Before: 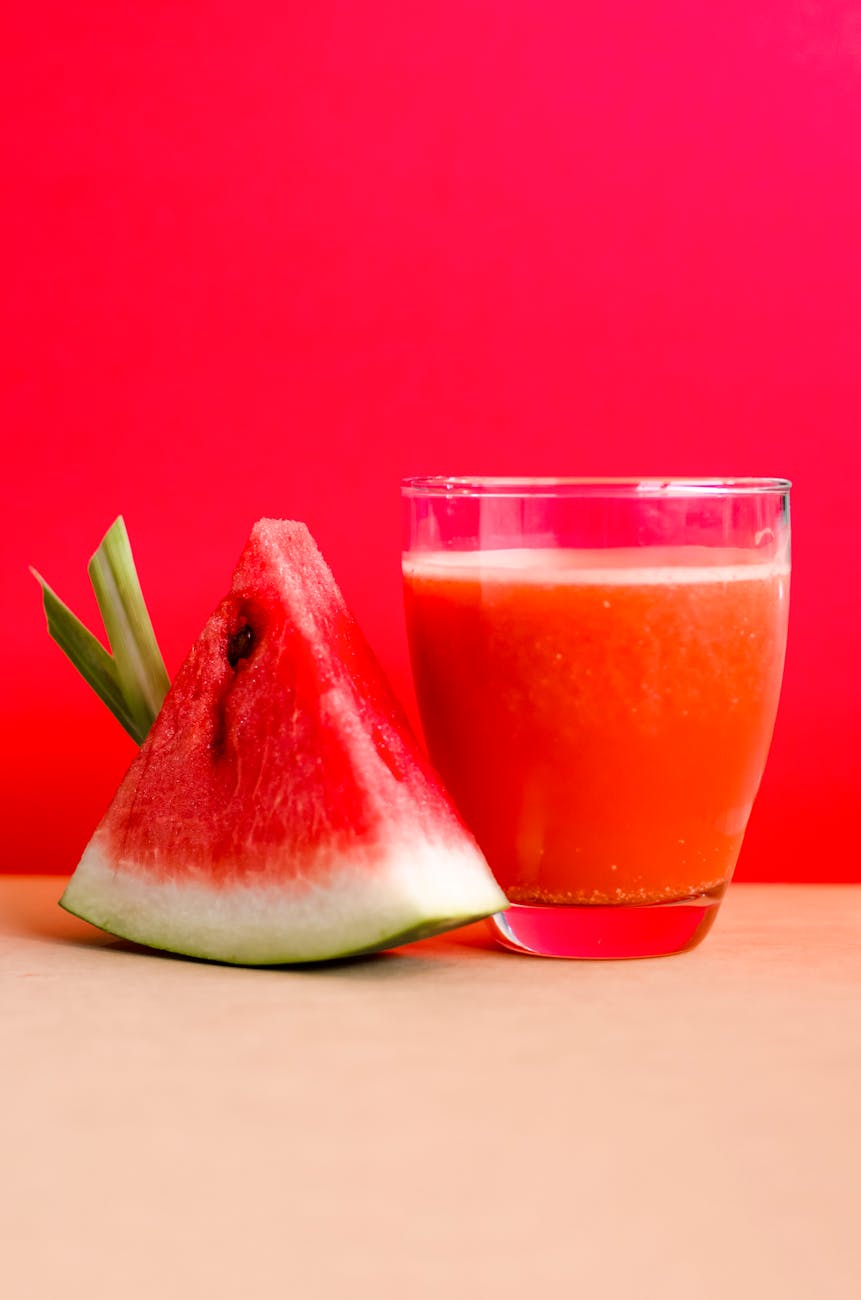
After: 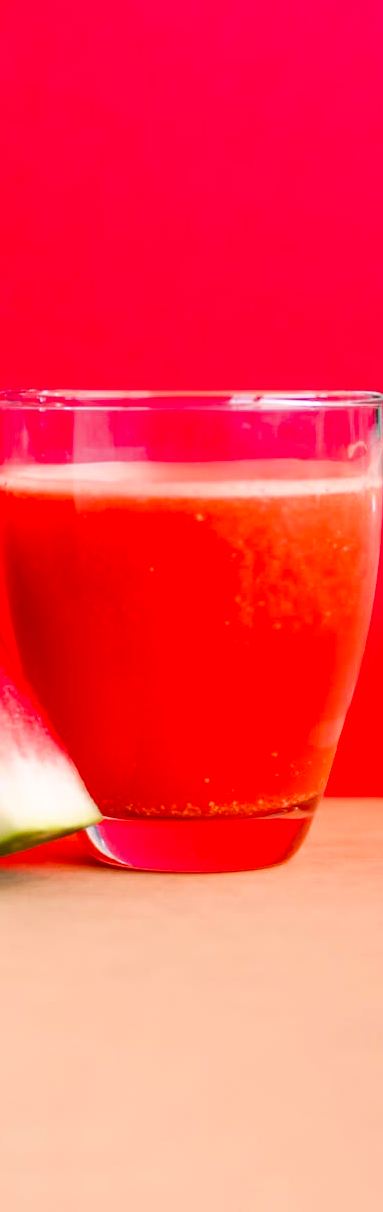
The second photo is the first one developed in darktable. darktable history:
crop: left 47.372%, top 6.763%, right 8.045%
color zones: curves: ch0 [(0, 0.6) (0.129, 0.508) (0.193, 0.483) (0.429, 0.5) (0.571, 0.5) (0.714, 0.5) (0.857, 0.5) (1, 0.6)]; ch1 [(0, 0.481) (0.112, 0.245) (0.213, 0.223) (0.429, 0.233) (0.571, 0.231) (0.683, 0.242) (0.857, 0.296) (1, 0.481)], mix -136.77%
